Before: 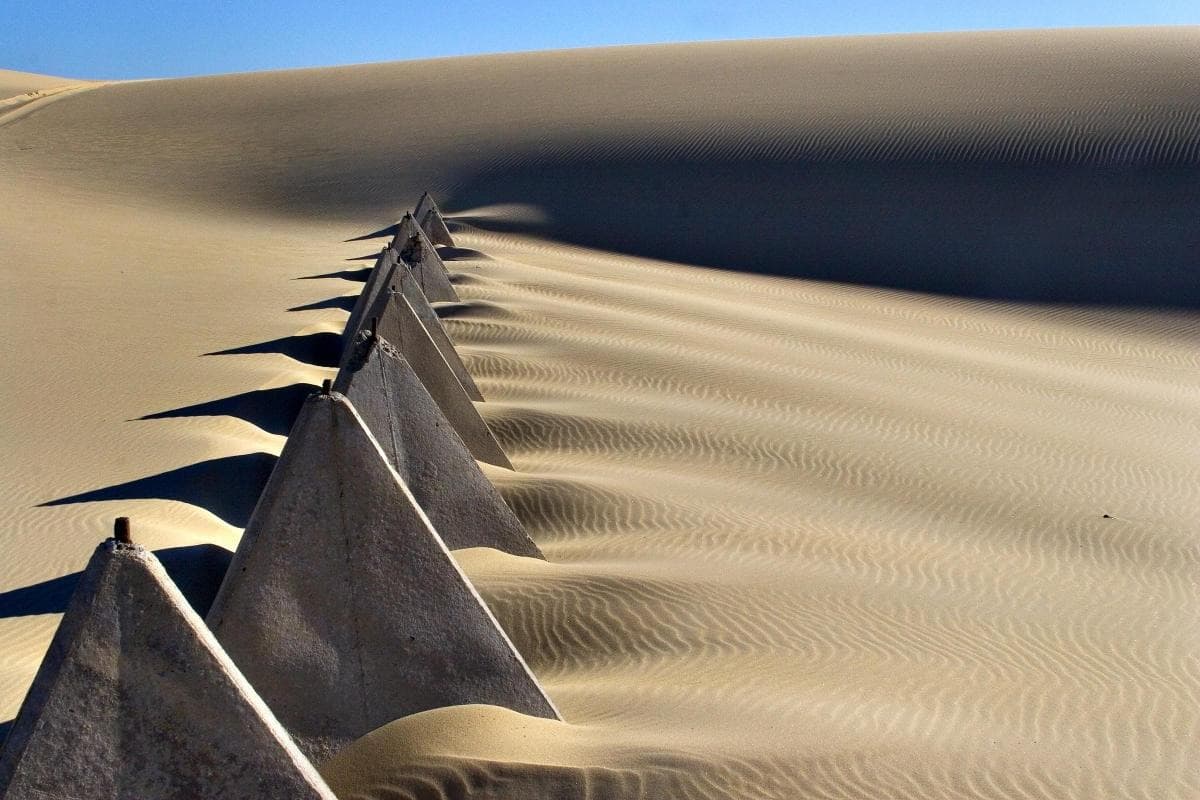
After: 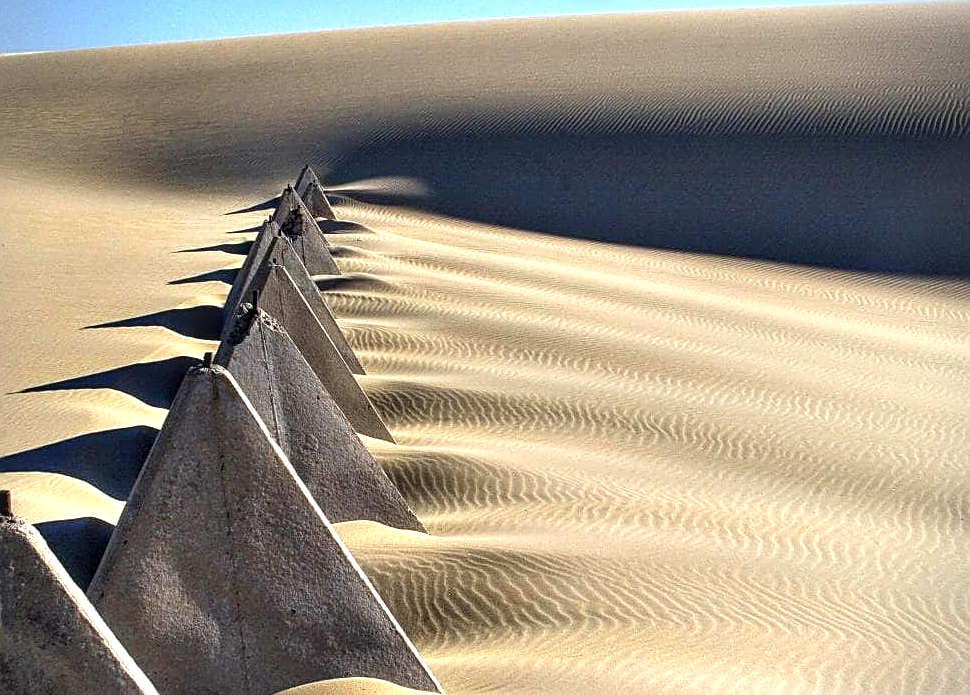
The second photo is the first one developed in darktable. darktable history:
crop: left 9.929%, top 3.475%, right 9.188%, bottom 9.529%
sharpen: on, module defaults
local contrast: detail 130%
vignetting: fall-off start 92.6%, brightness -0.52, saturation -0.51, center (-0.012, 0)
exposure: exposure 0.669 EV, compensate highlight preservation false
